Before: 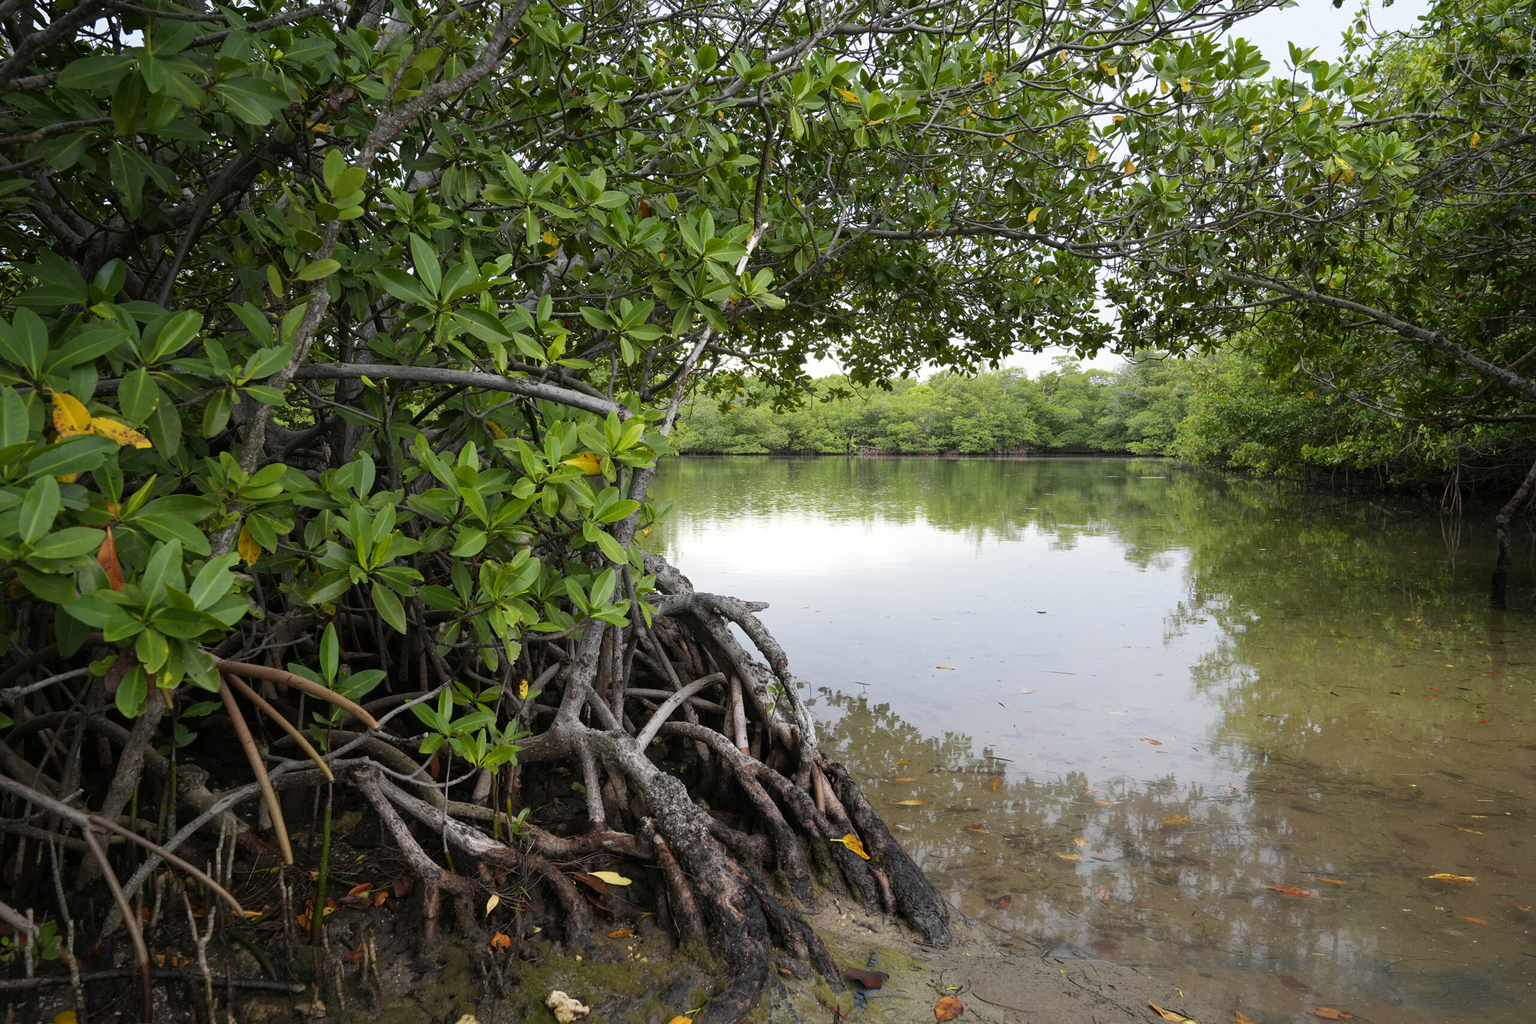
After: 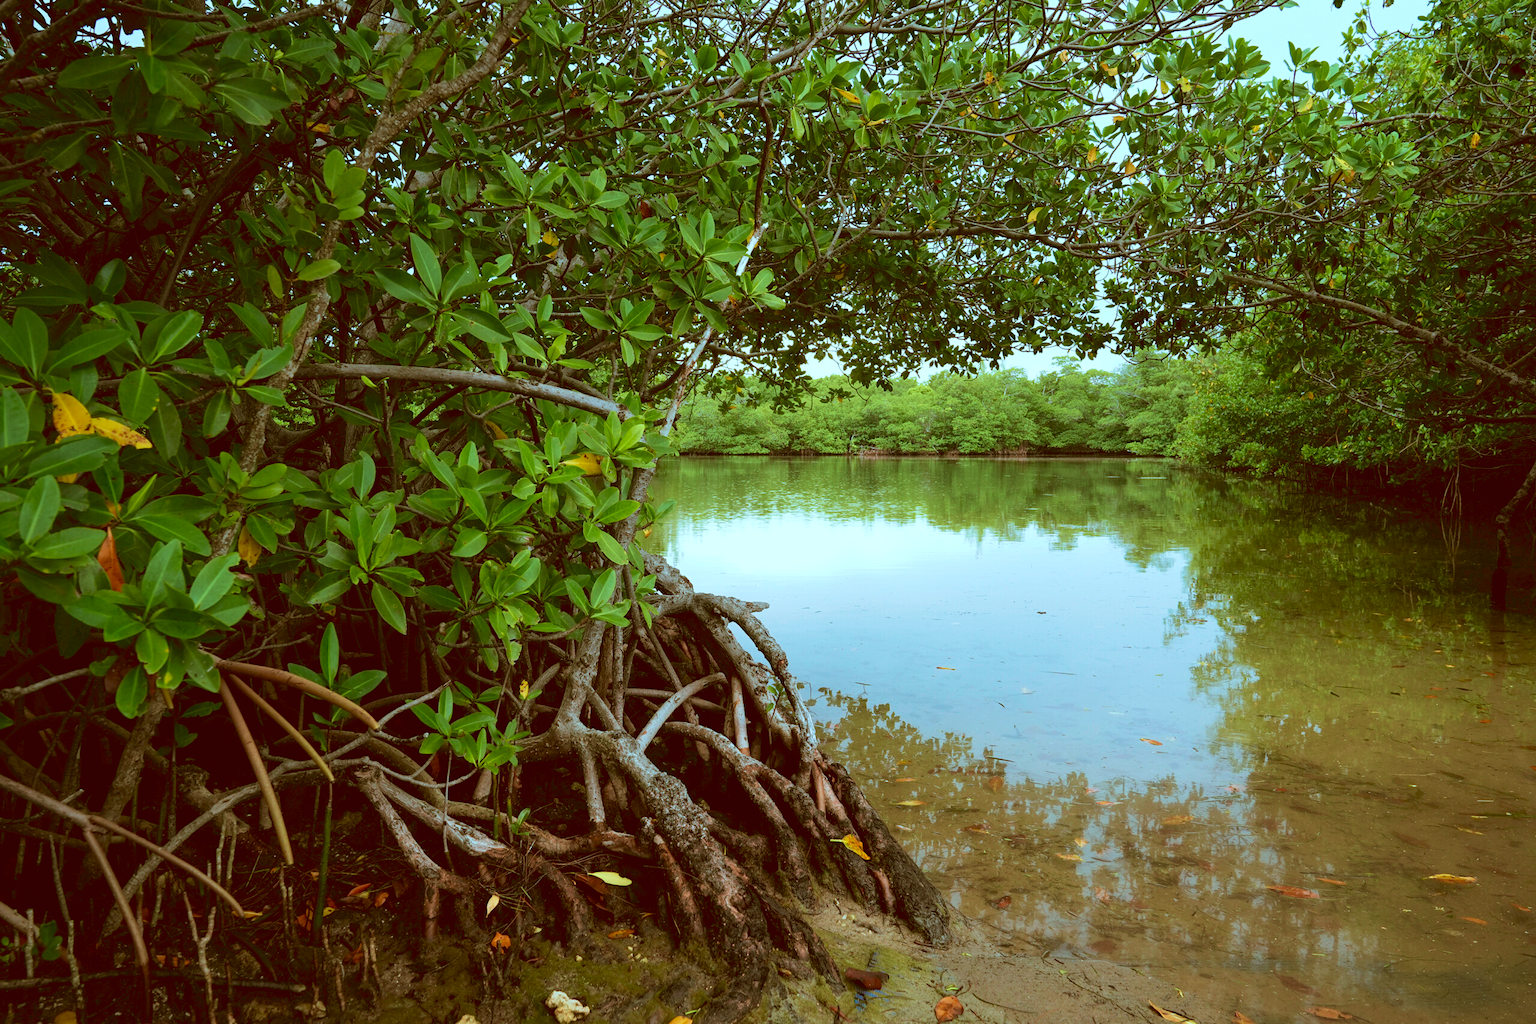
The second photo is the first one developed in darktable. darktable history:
velvia: strength 55.73%
color correction: highlights a* -14.19, highlights b* -17.02, shadows a* 10.8, shadows b* 29.48
local contrast: mode bilateral grid, contrast 16, coarseness 36, detail 104%, midtone range 0.2
